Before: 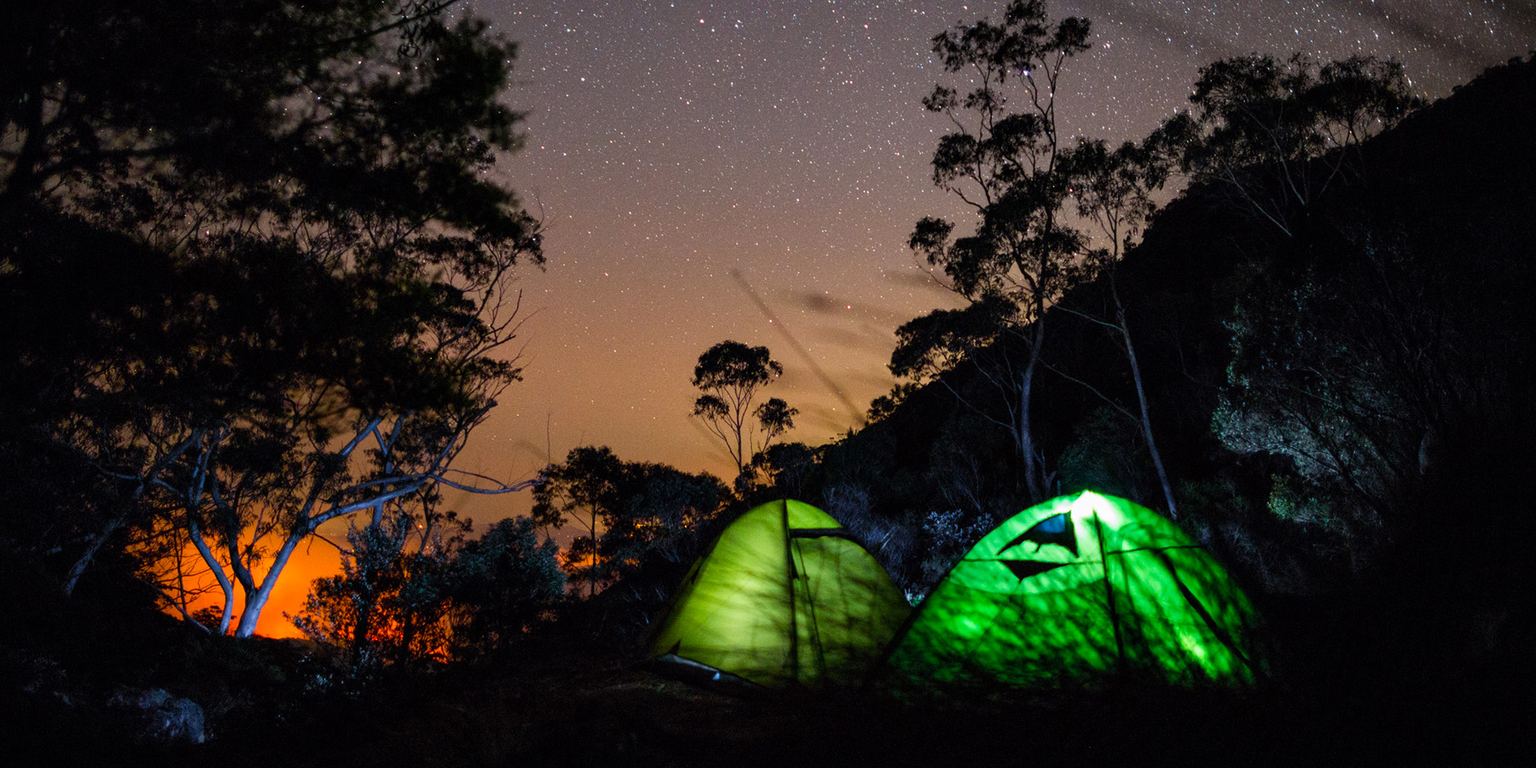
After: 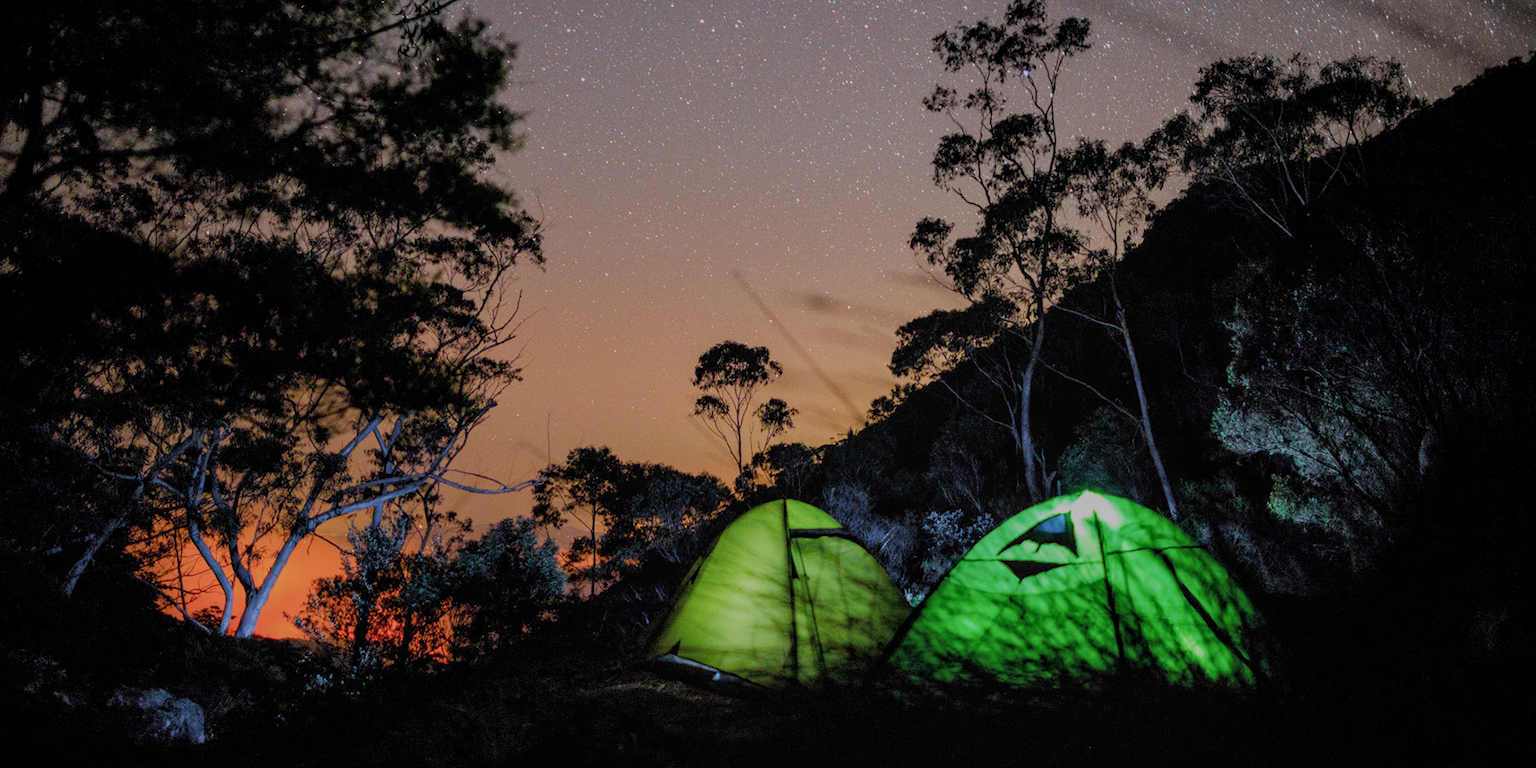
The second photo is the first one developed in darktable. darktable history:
local contrast: detail 110%
exposure: black level correction 0, exposure 0.697 EV, compensate exposure bias true, compensate highlight preservation false
filmic rgb: middle gray luminance 2.58%, black relative exposure -9.88 EV, white relative exposure 7.01 EV, threshold 3.03 EV, dynamic range scaling 9.52%, target black luminance 0%, hardness 3.19, latitude 44.44%, contrast 0.669, highlights saturation mix 3.54%, shadows ↔ highlights balance 14.14%, enable highlight reconstruction true
